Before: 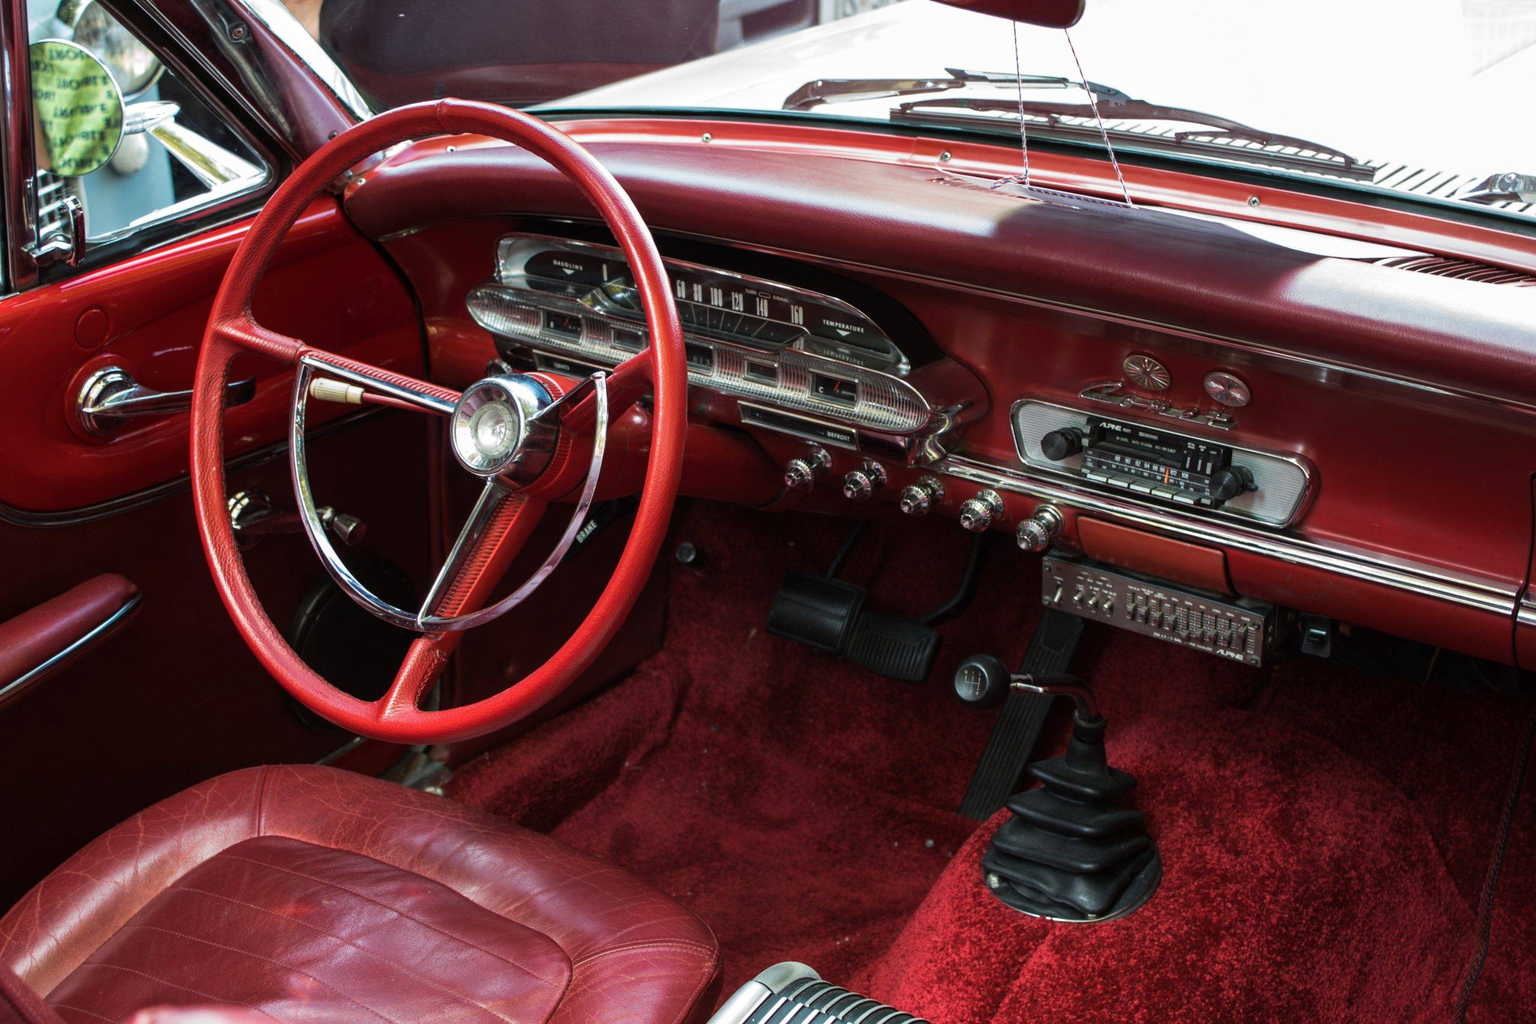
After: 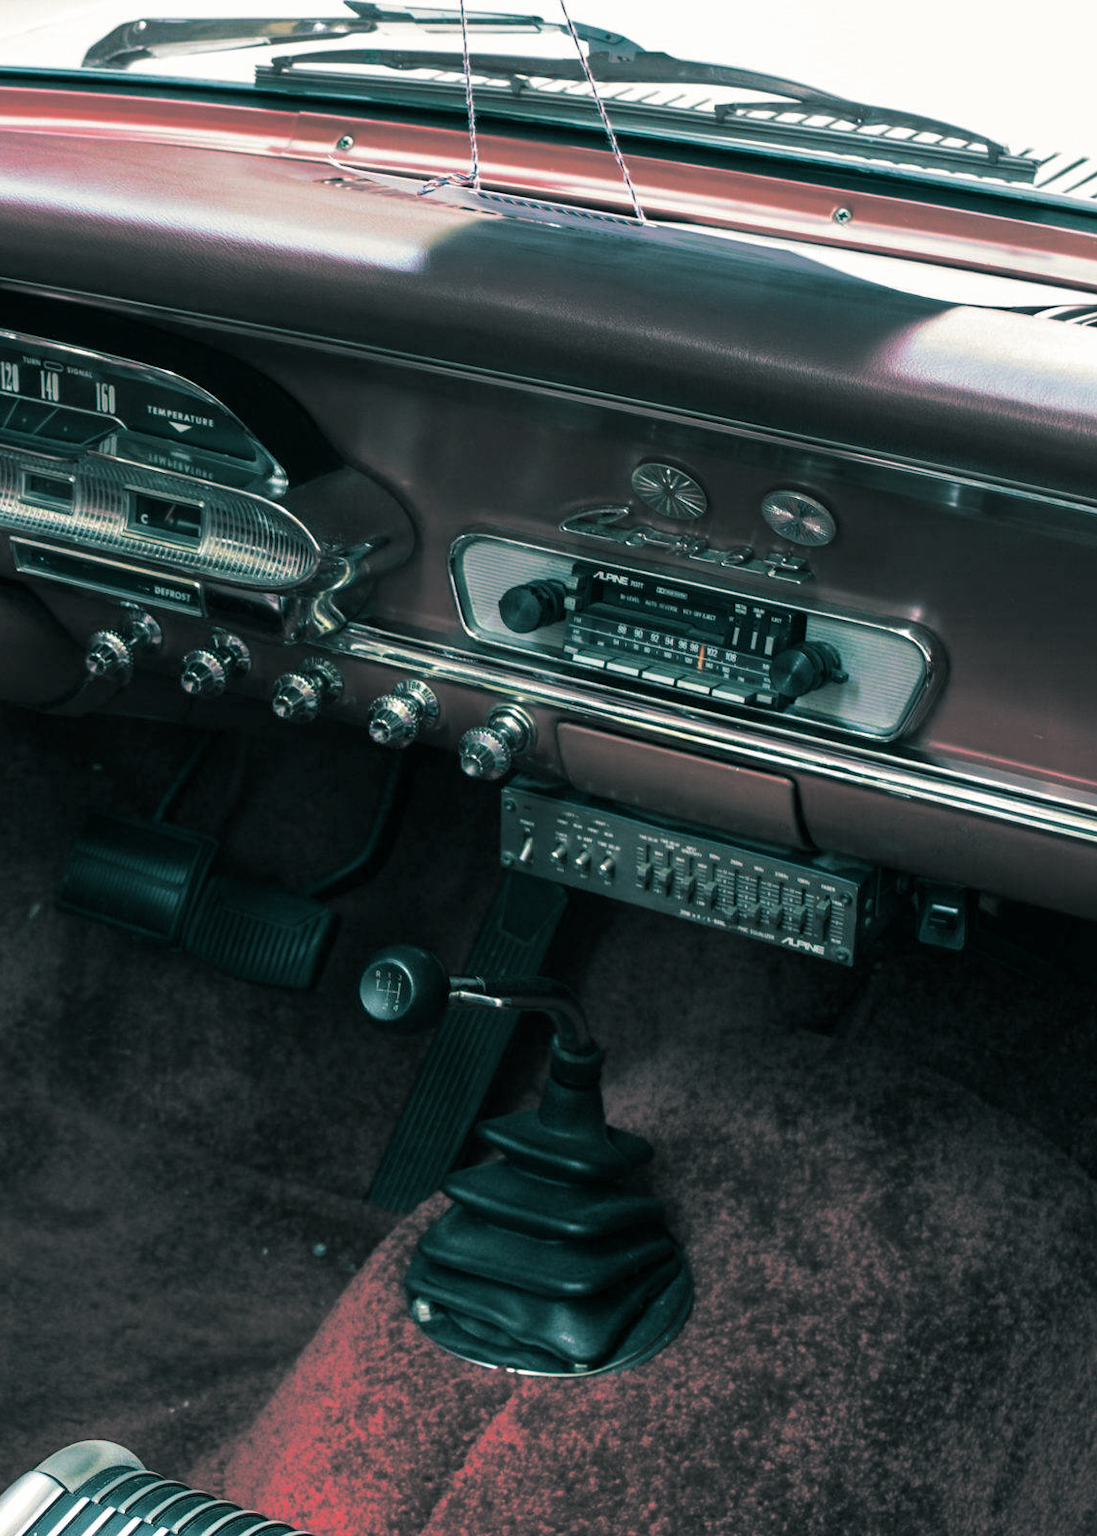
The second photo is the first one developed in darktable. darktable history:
split-toning: shadows › hue 186.43°, highlights › hue 49.29°, compress 30.29%
rotate and perspective: crop left 0, crop top 0
crop: left 47.628%, top 6.643%, right 7.874%
